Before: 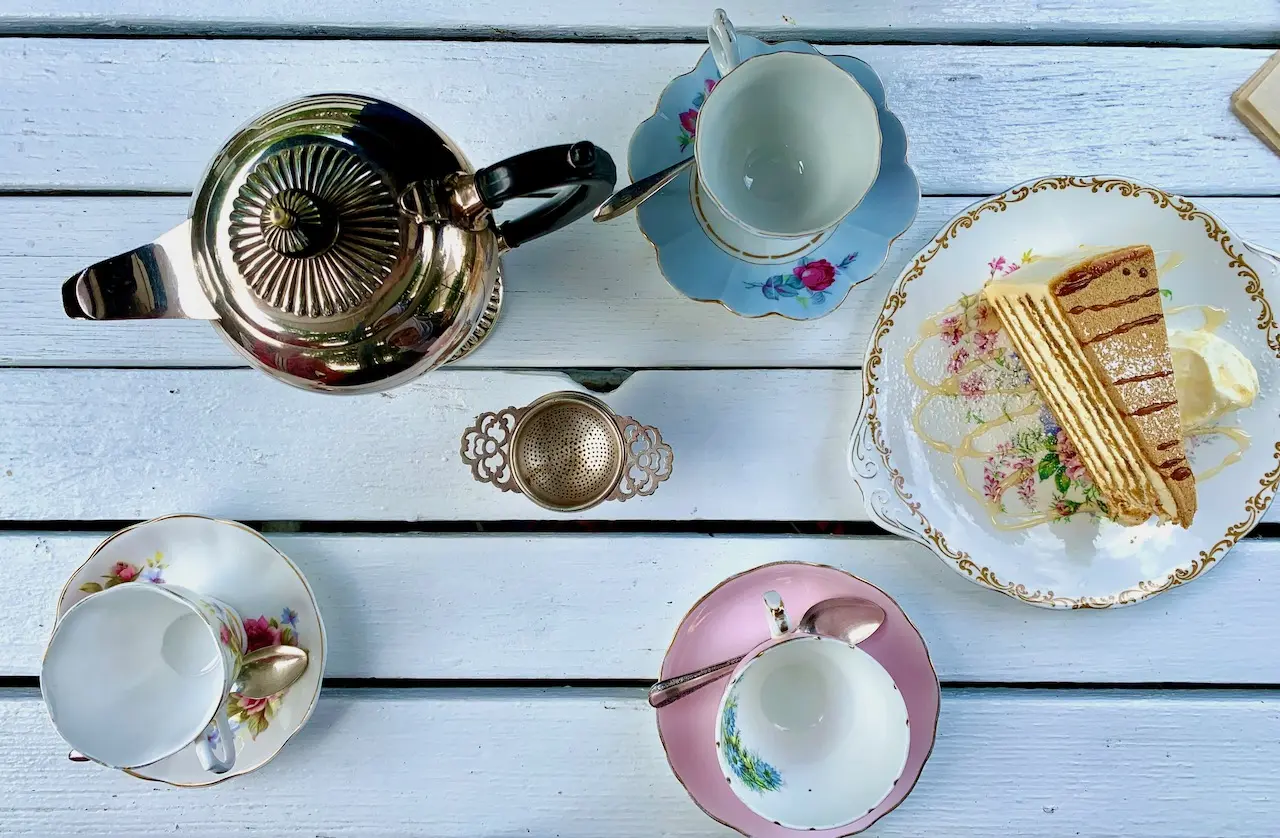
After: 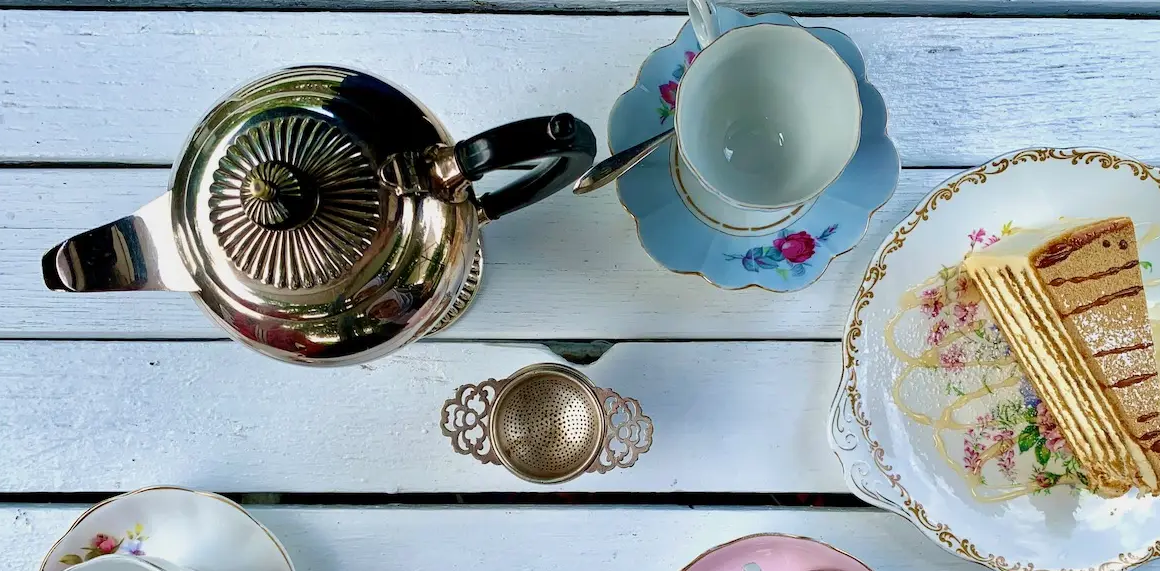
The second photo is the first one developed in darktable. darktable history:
crop: left 1.571%, top 3.357%, right 7.751%, bottom 28.488%
